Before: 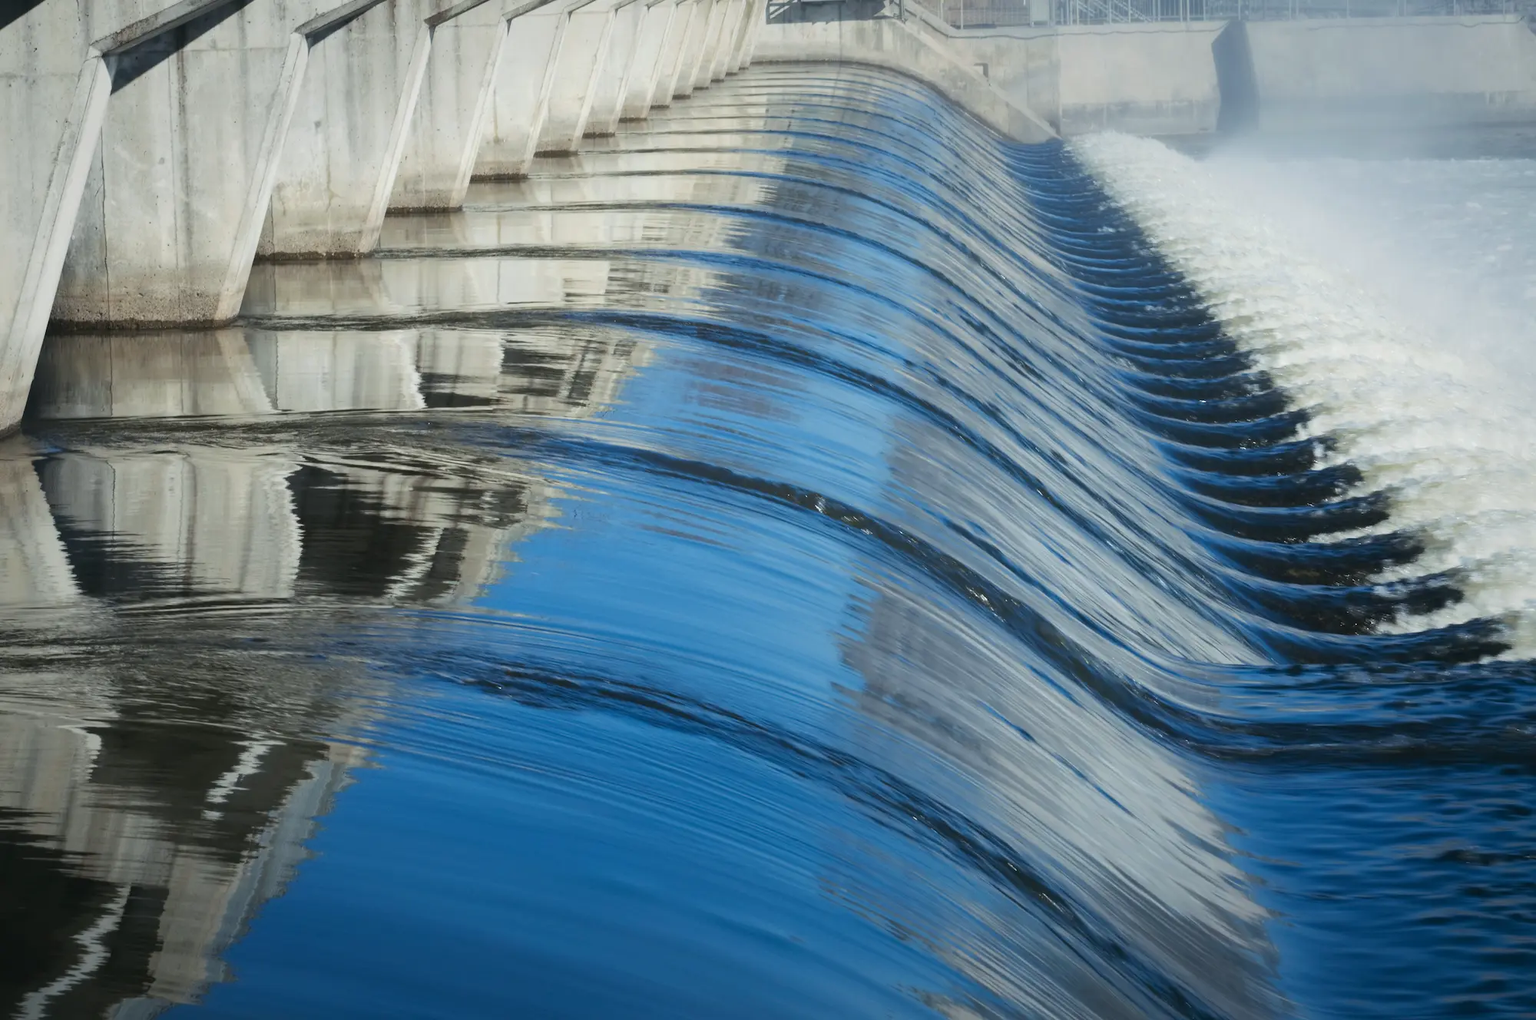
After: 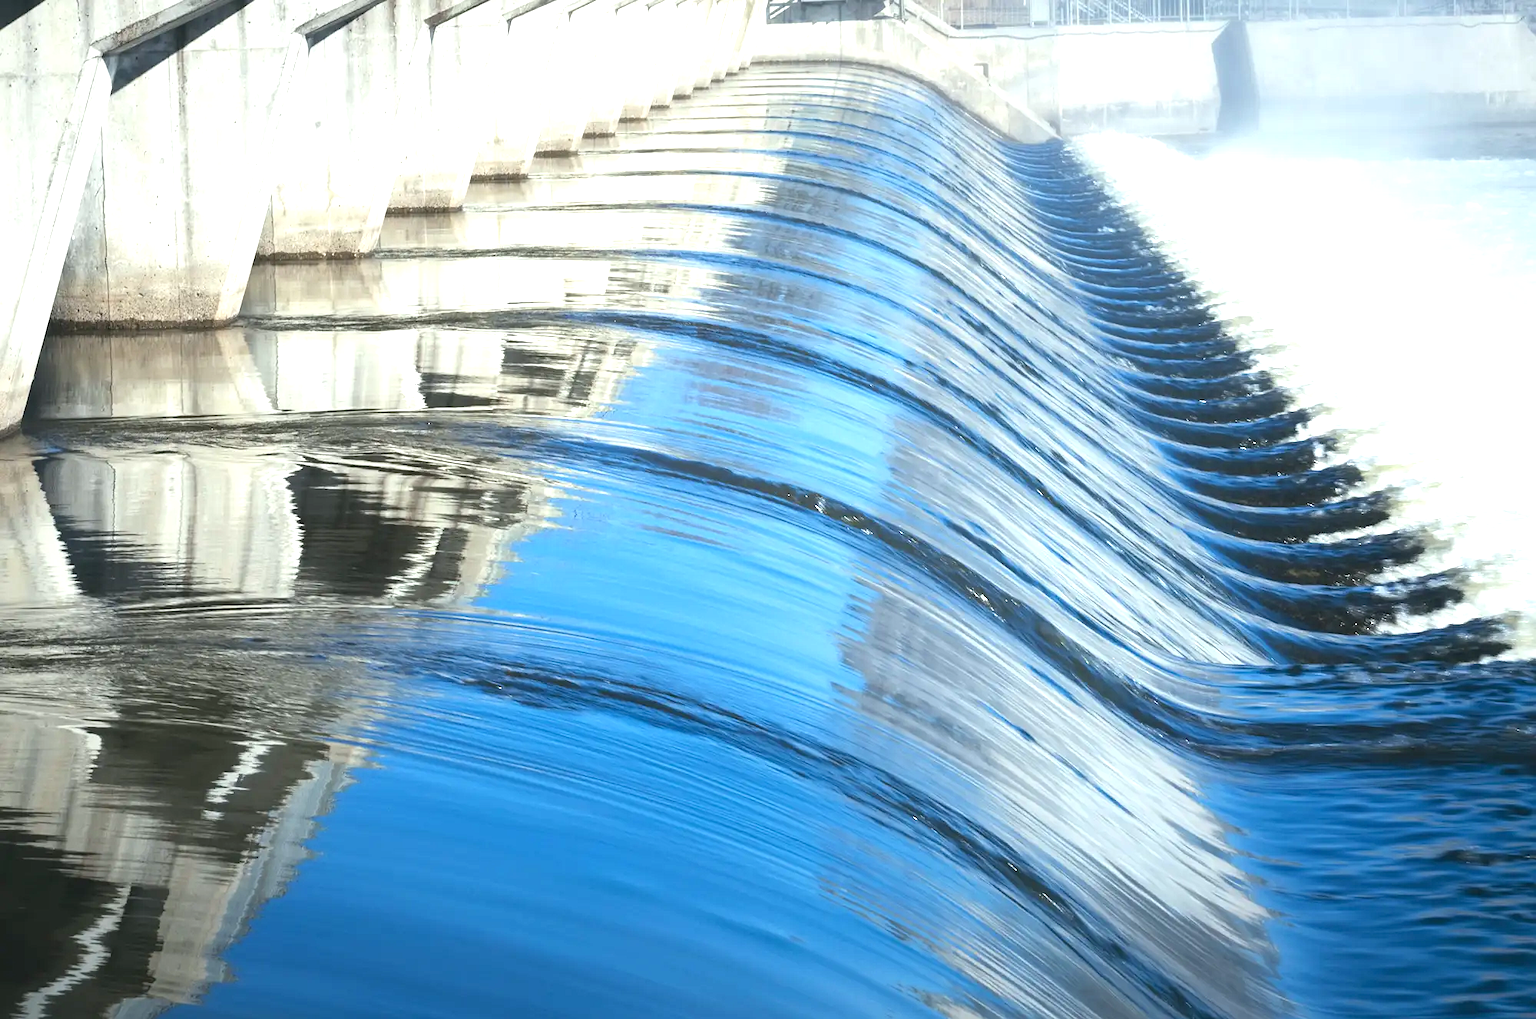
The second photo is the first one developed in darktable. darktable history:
sharpen: radius 1.272, amount 0.305, threshold 0
exposure: black level correction 0, exposure 1.2 EV, compensate exposure bias true, compensate highlight preservation false
